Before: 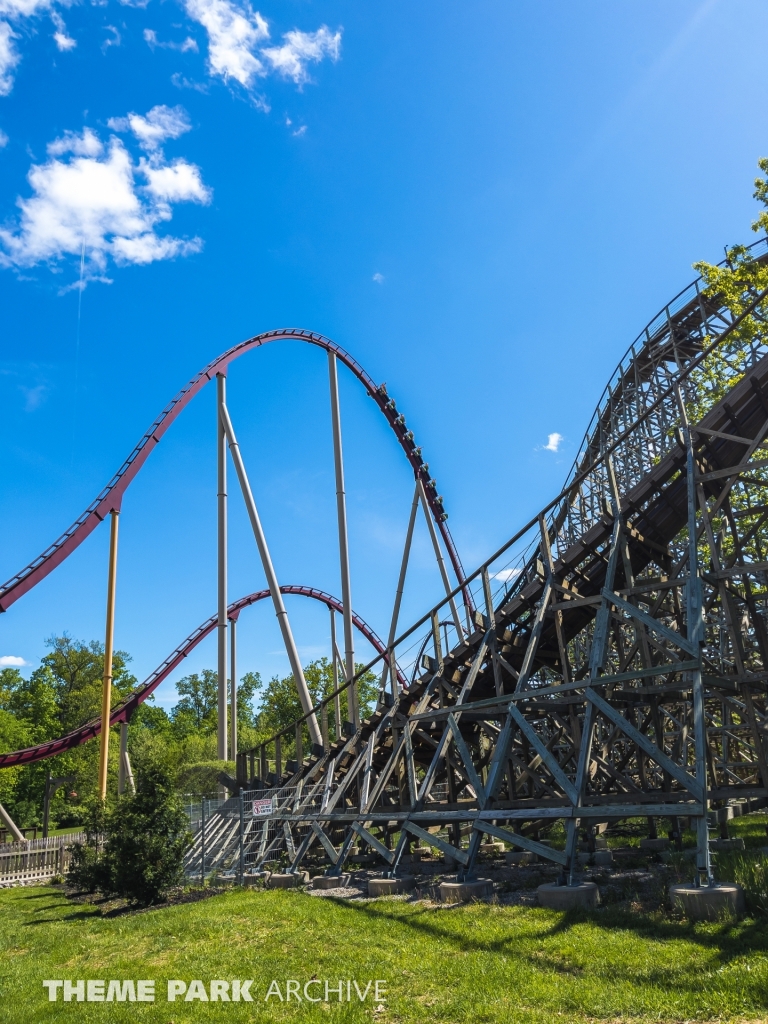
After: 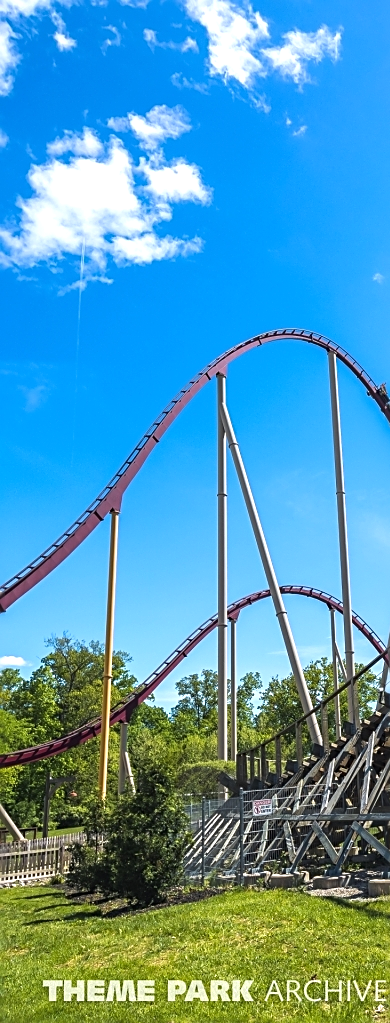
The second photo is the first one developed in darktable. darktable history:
crop and rotate: left 0.044%, top 0%, right 49.092%
sharpen: on, module defaults
exposure: exposure 0.374 EV, compensate highlight preservation false
